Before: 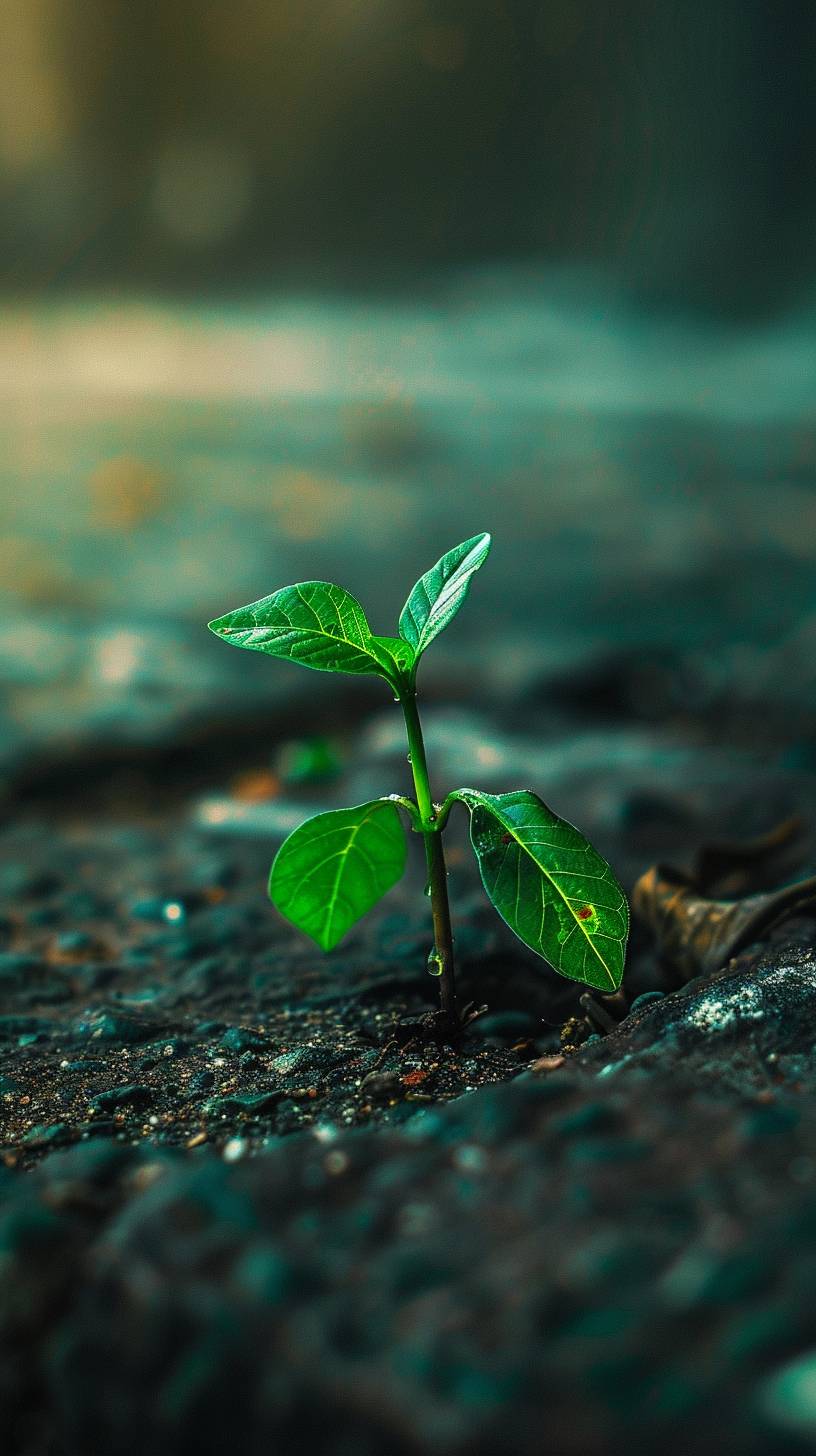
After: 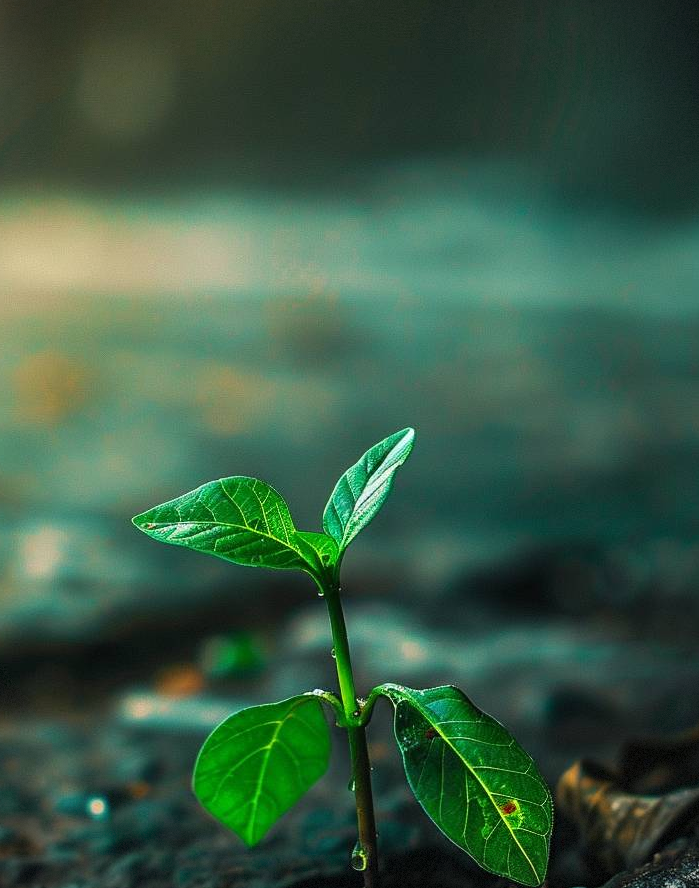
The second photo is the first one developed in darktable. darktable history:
crop and rotate: left 9.384%, top 7.239%, right 4.854%, bottom 31.772%
vignetting: fall-off start 92.4%, dithering 8-bit output, unbound false
